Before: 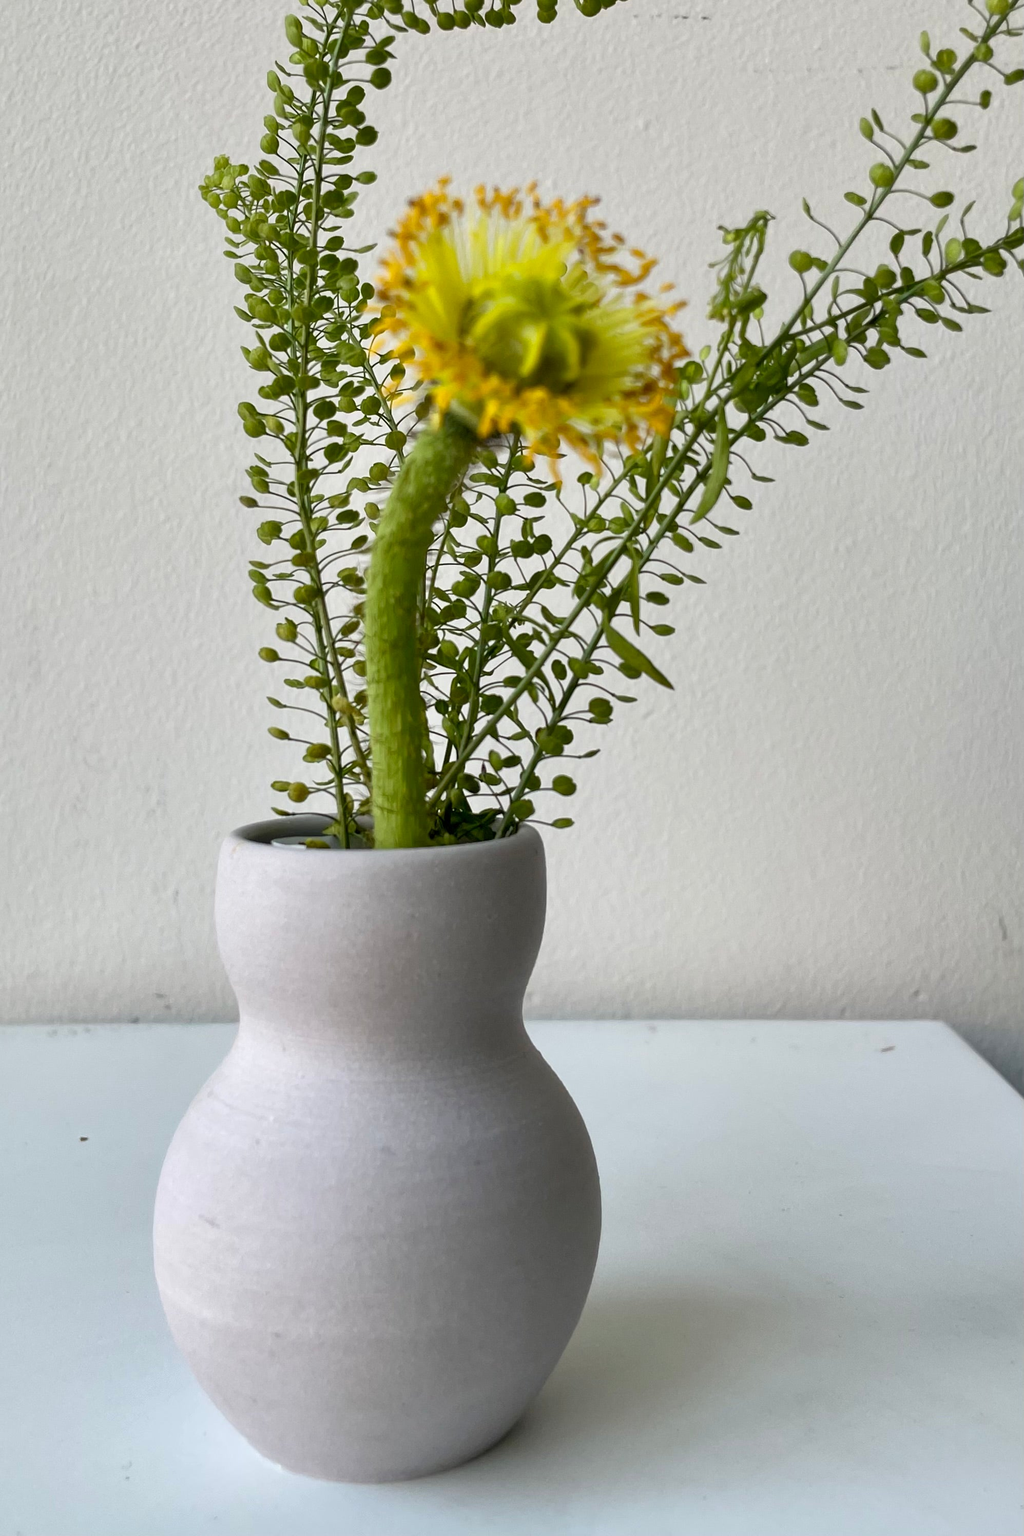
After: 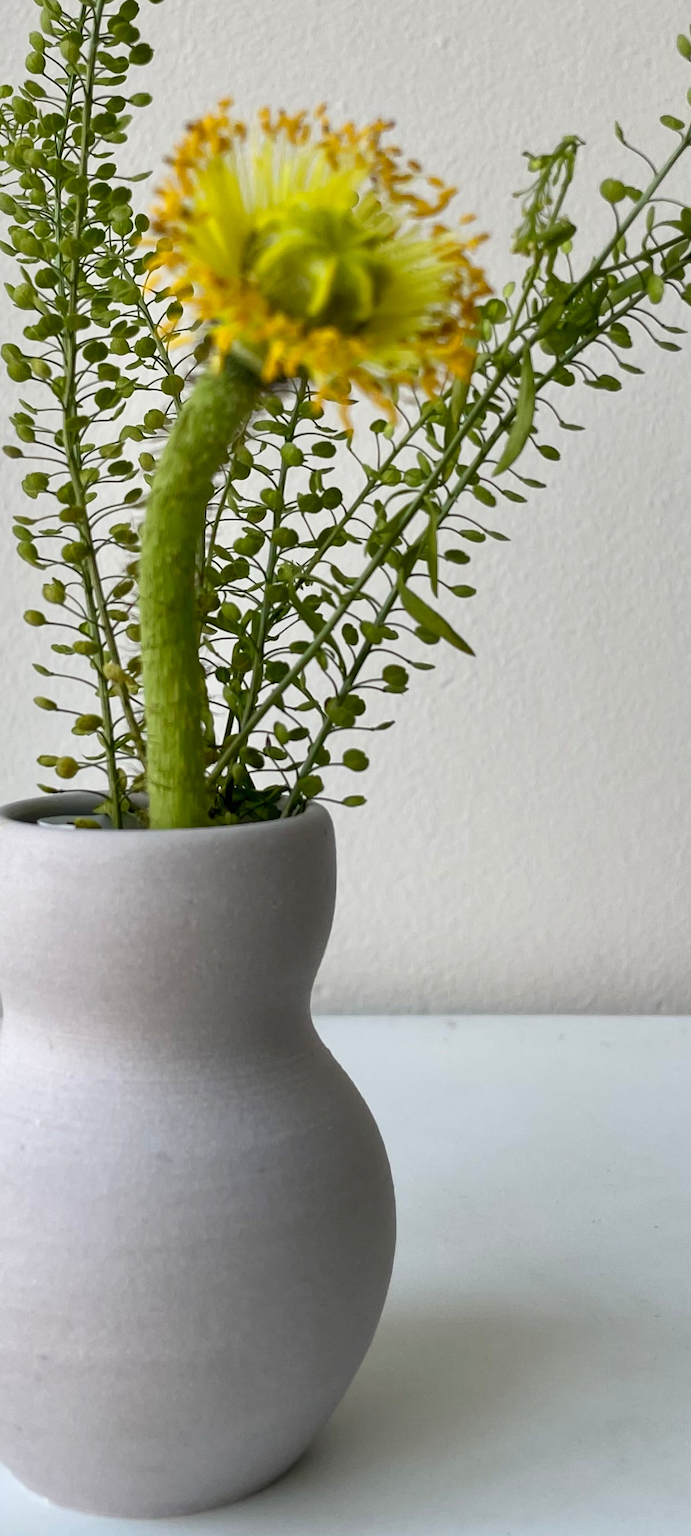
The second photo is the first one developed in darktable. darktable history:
crop and rotate: left 23.22%, top 5.628%, right 14.596%, bottom 2.345%
